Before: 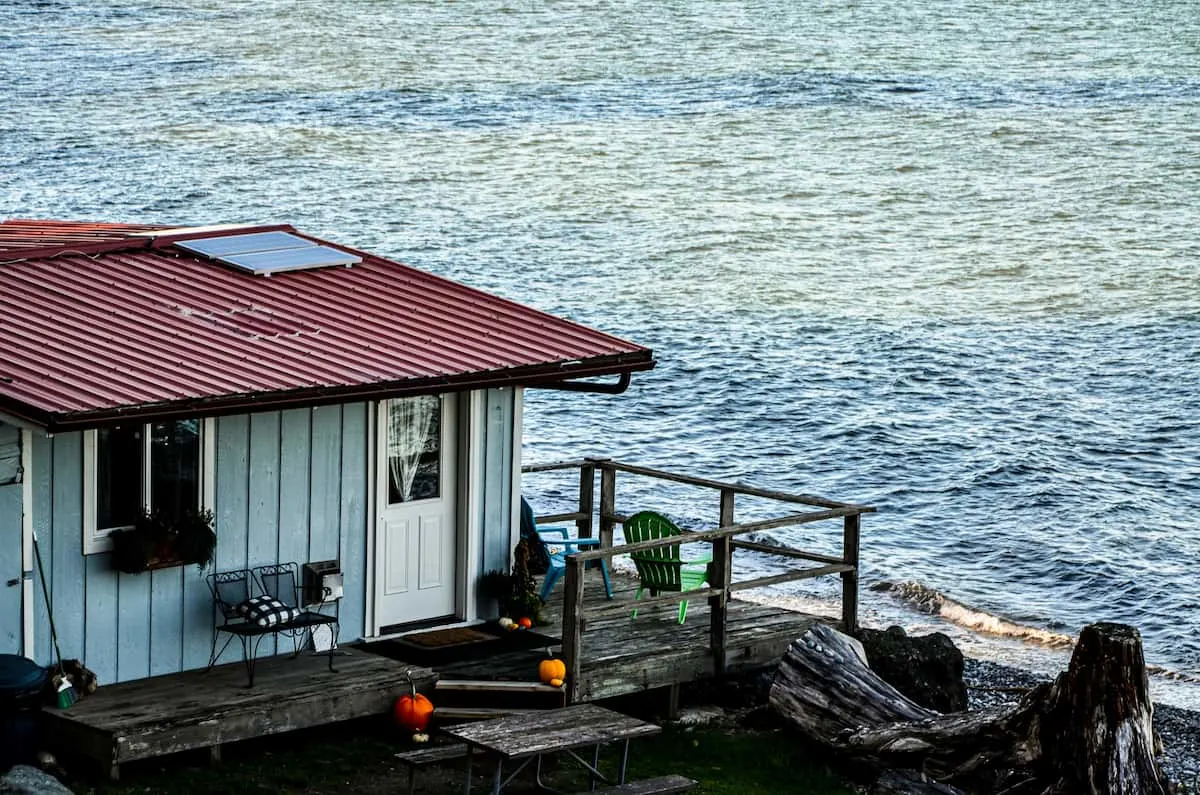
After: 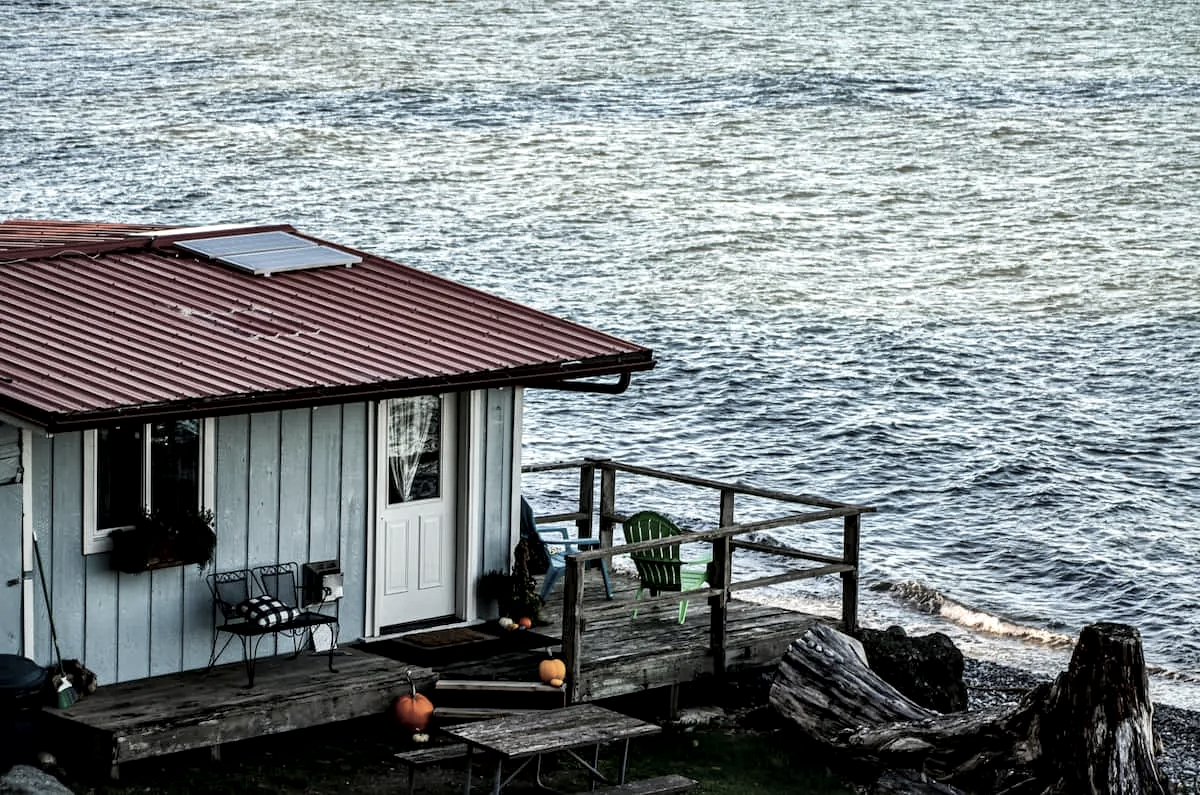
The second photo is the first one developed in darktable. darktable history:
local contrast: mode bilateral grid, contrast 20, coarseness 50, detail 159%, midtone range 0.2
color correction: saturation 0.57
